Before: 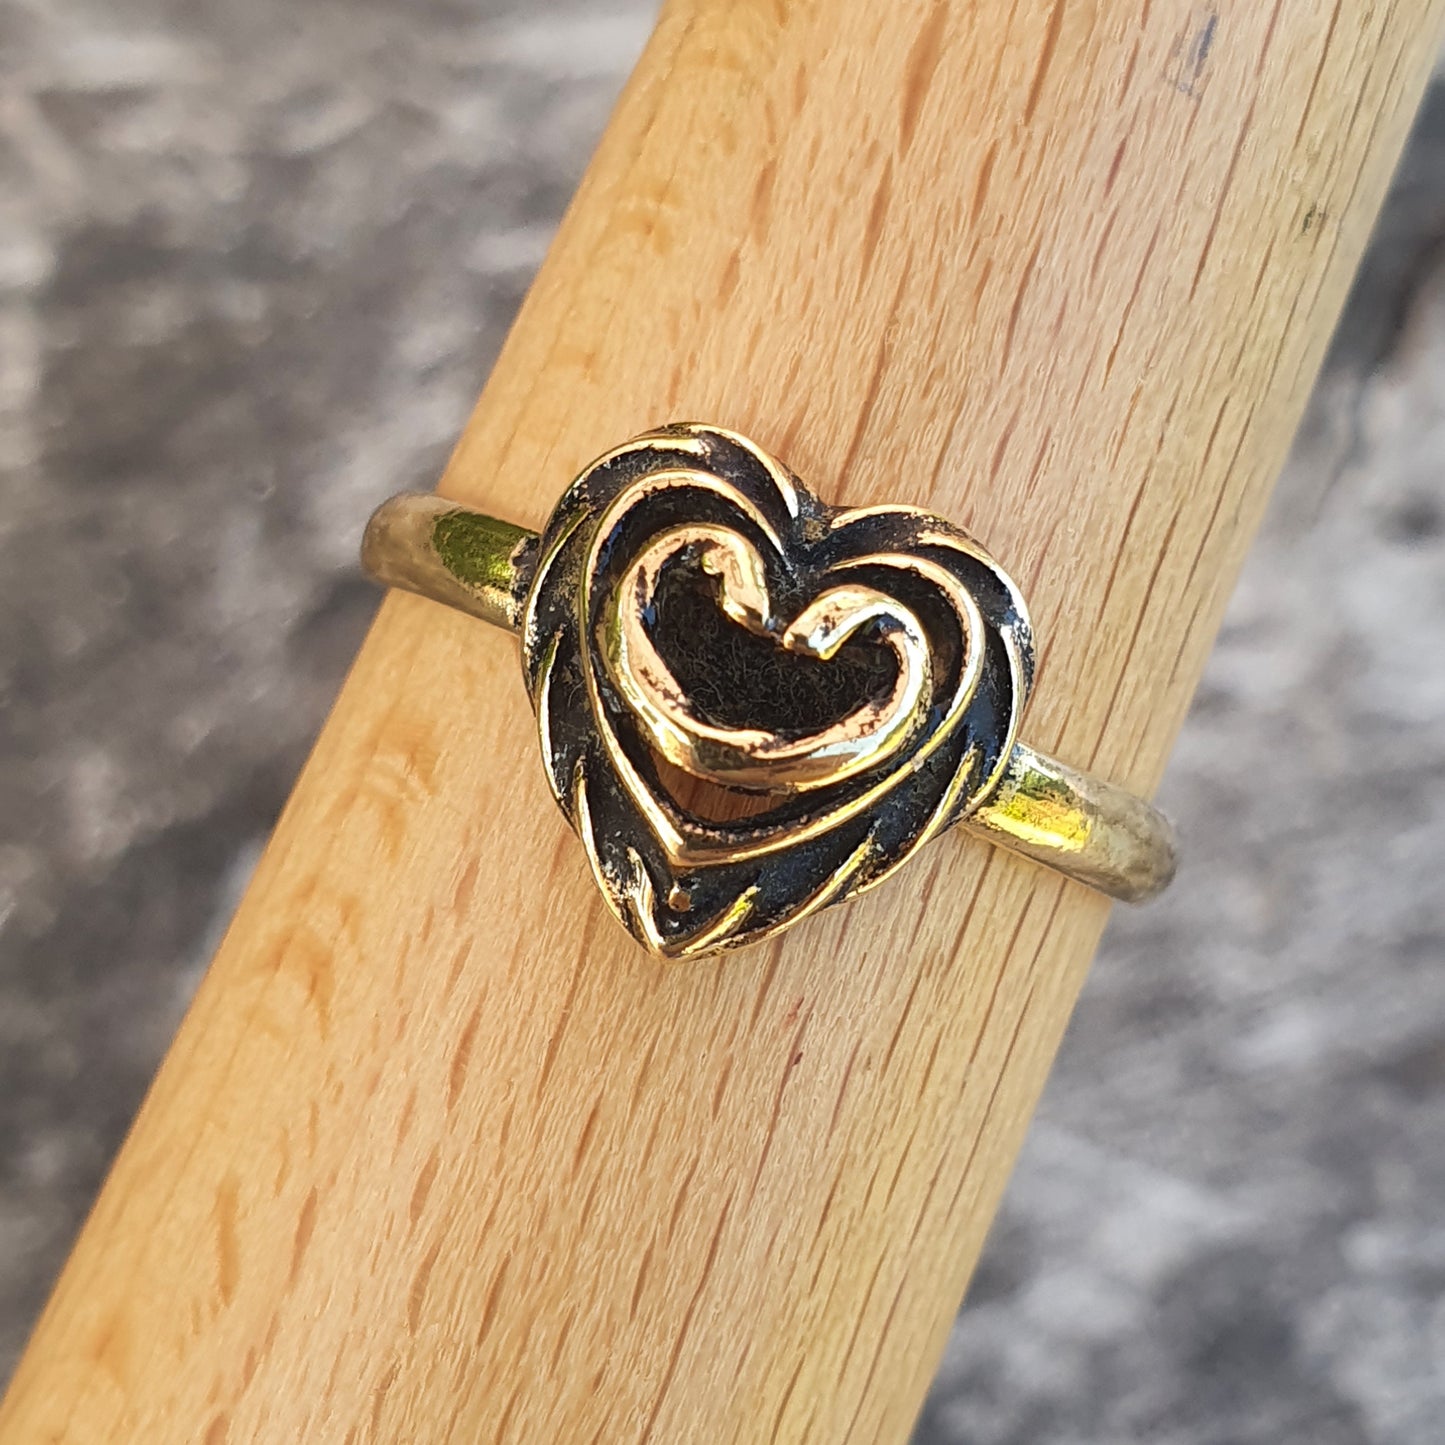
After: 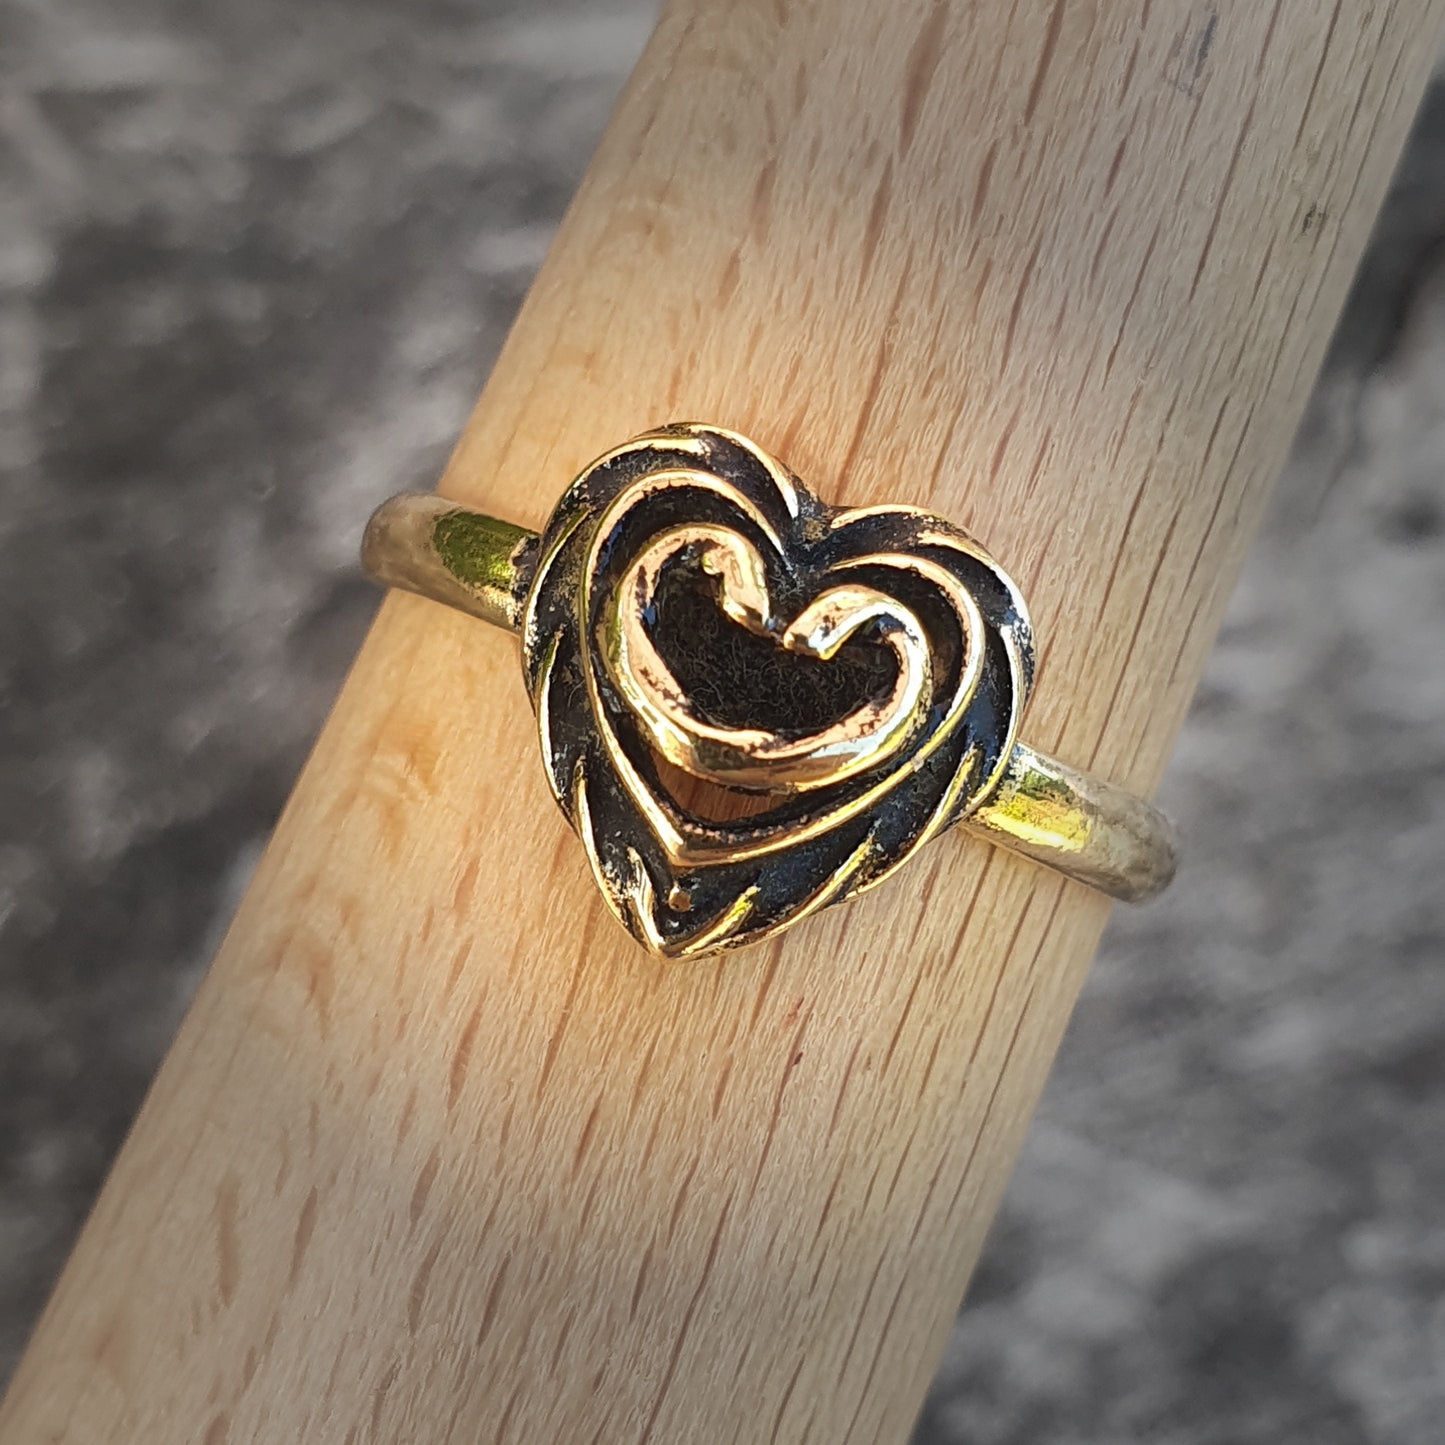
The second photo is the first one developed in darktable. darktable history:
white balance: emerald 1
vignetting: fall-off start 40%, fall-off radius 40%
